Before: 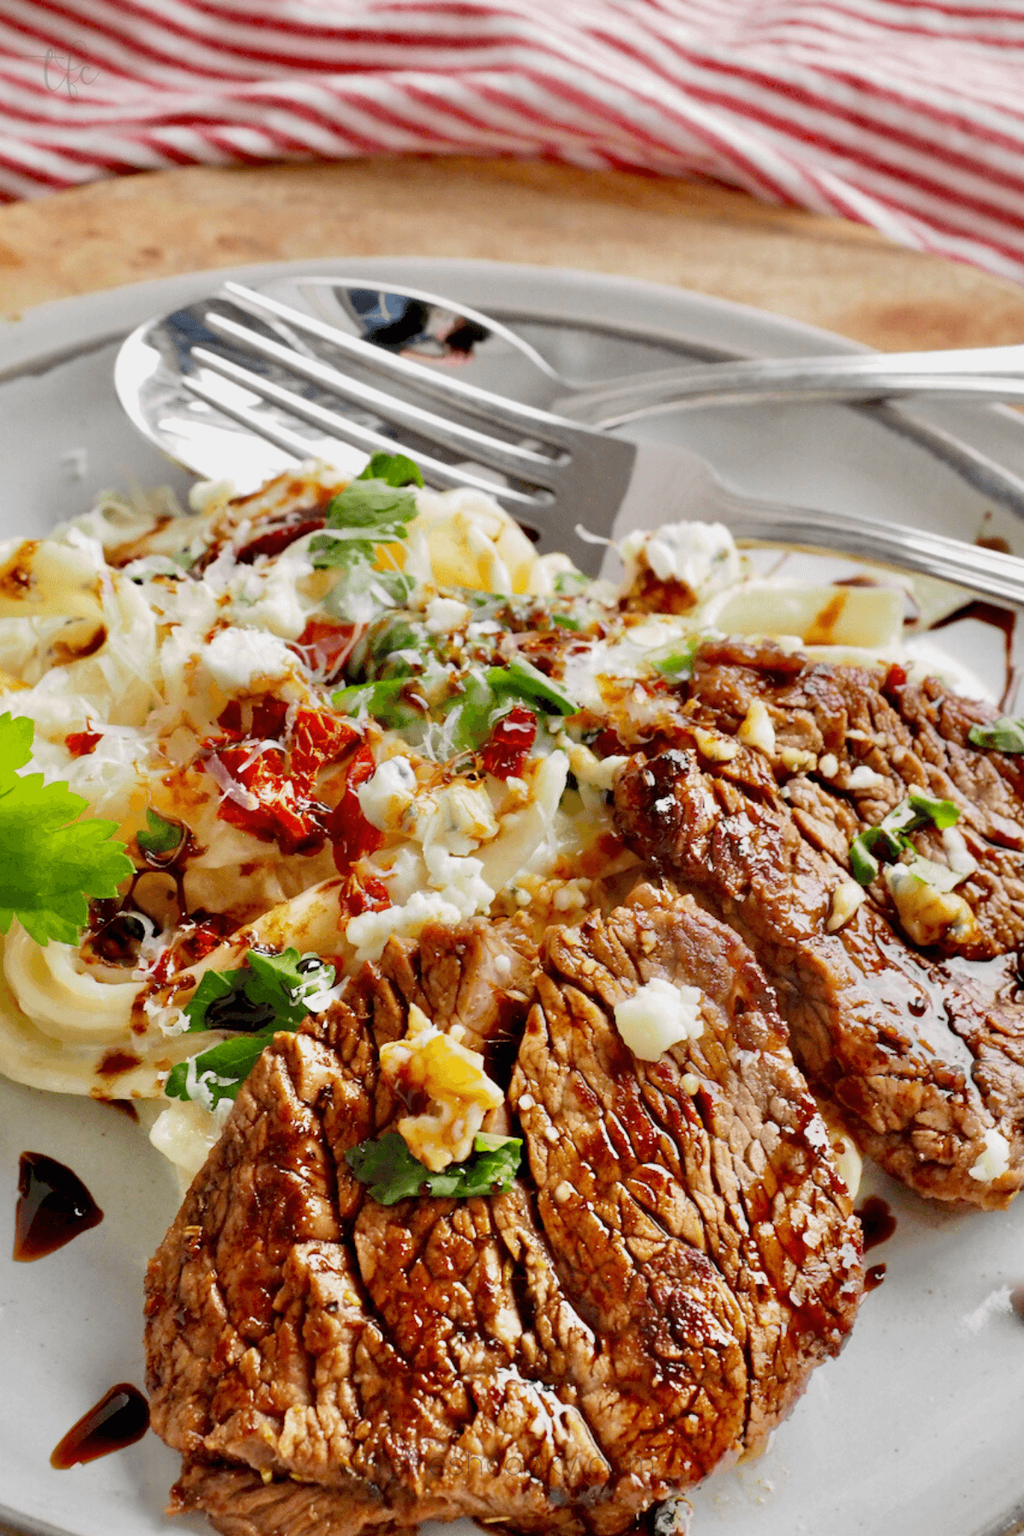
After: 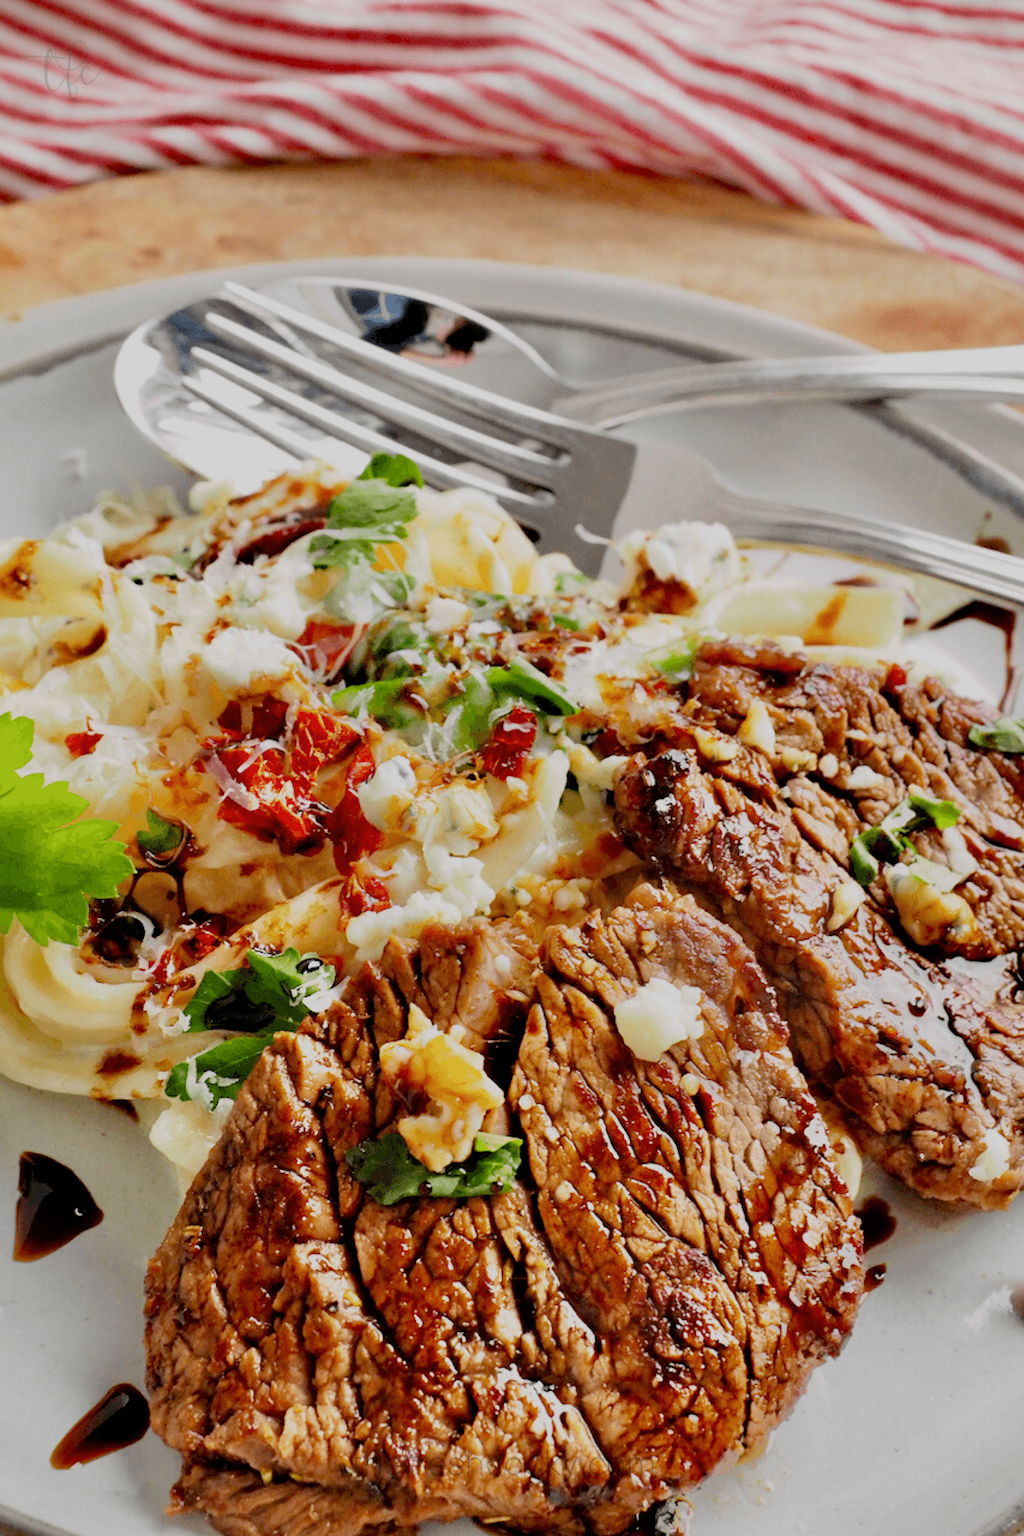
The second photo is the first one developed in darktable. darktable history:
filmic rgb: black relative exposure -7.92 EV, white relative exposure 4.13 EV, threshold 3 EV, hardness 4.02, latitude 51.22%, contrast 1.013, shadows ↔ highlights balance 5.35%, color science v5 (2021), contrast in shadows safe, contrast in highlights safe, enable highlight reconstruction true
